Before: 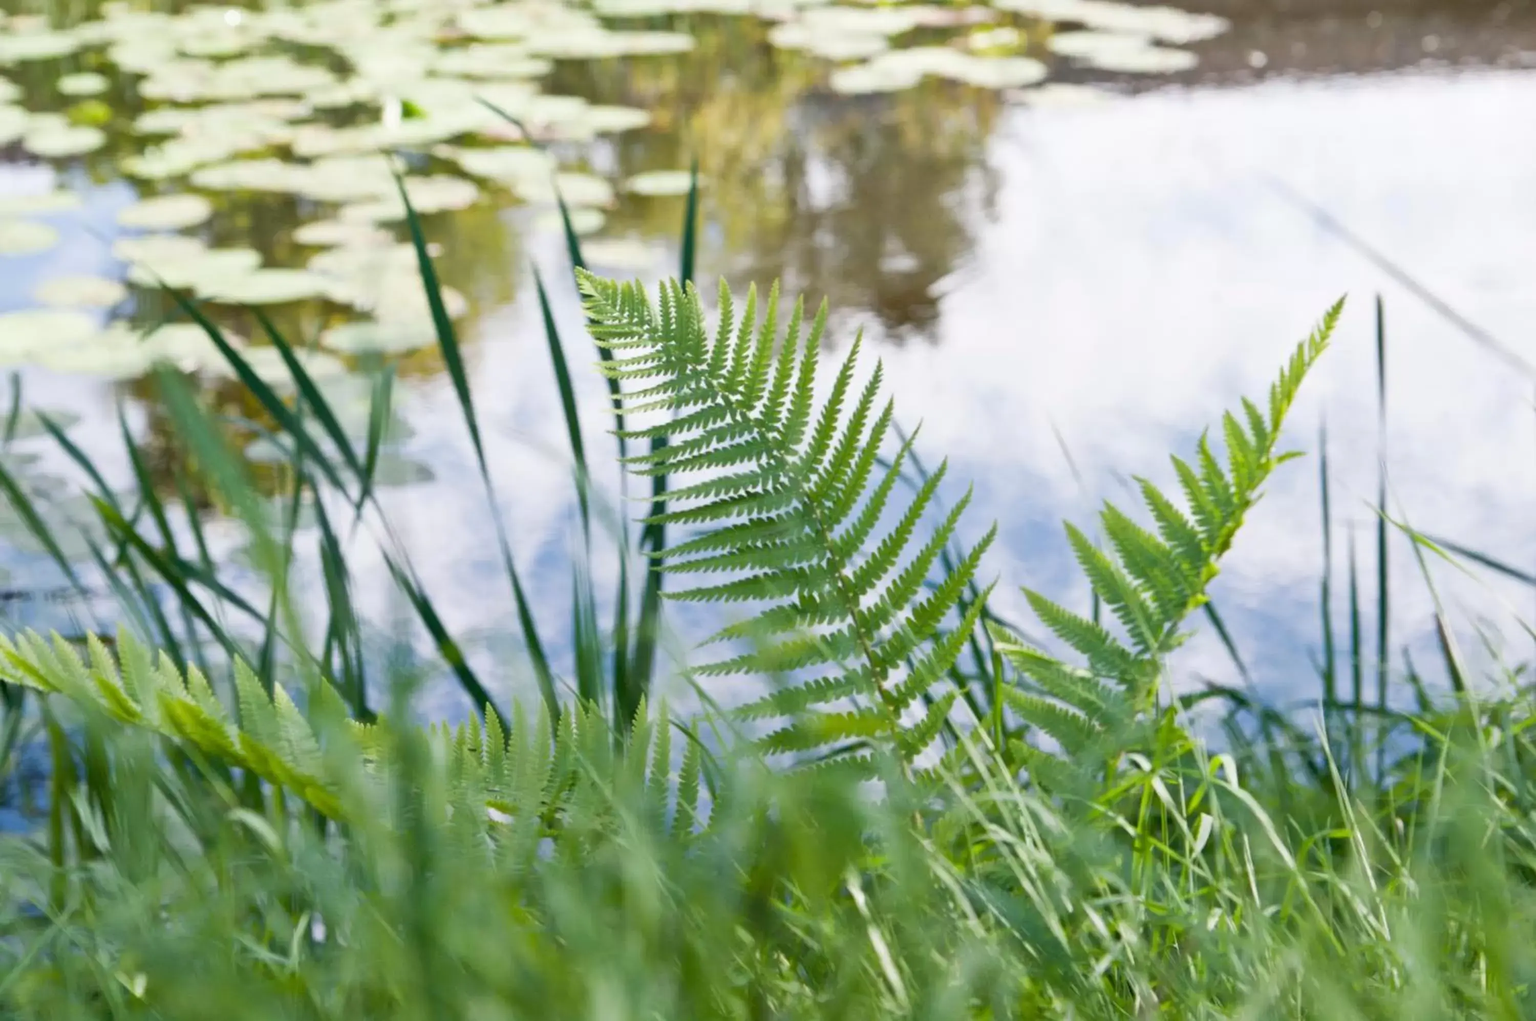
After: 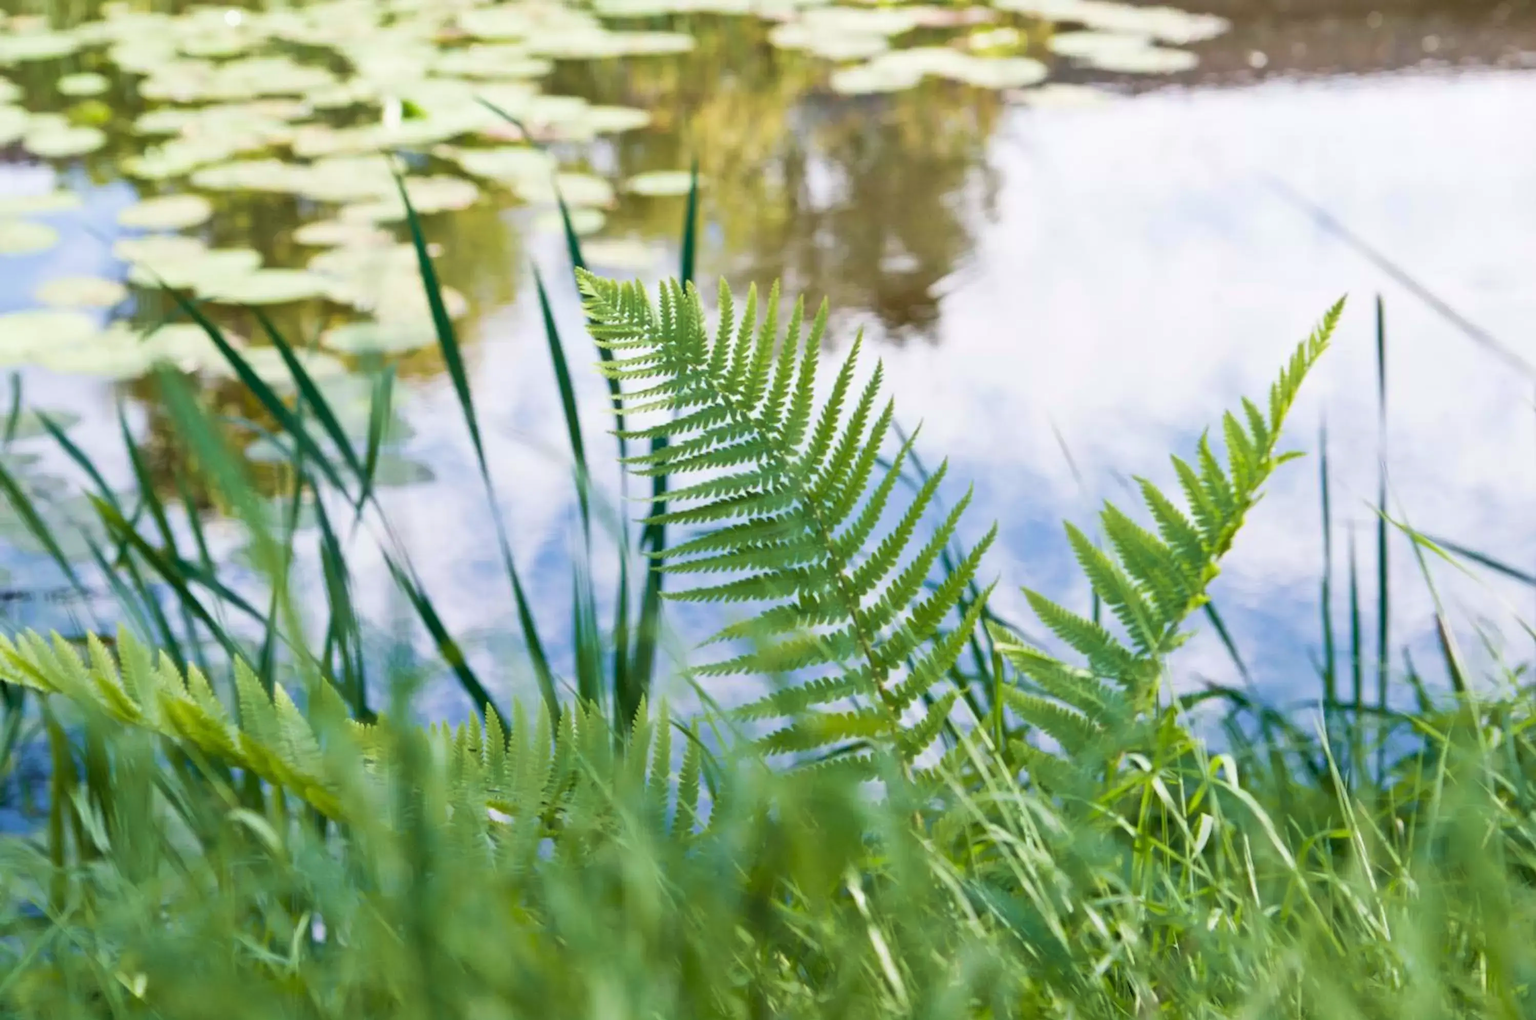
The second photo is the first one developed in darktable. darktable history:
velvia: strength 36.85%
